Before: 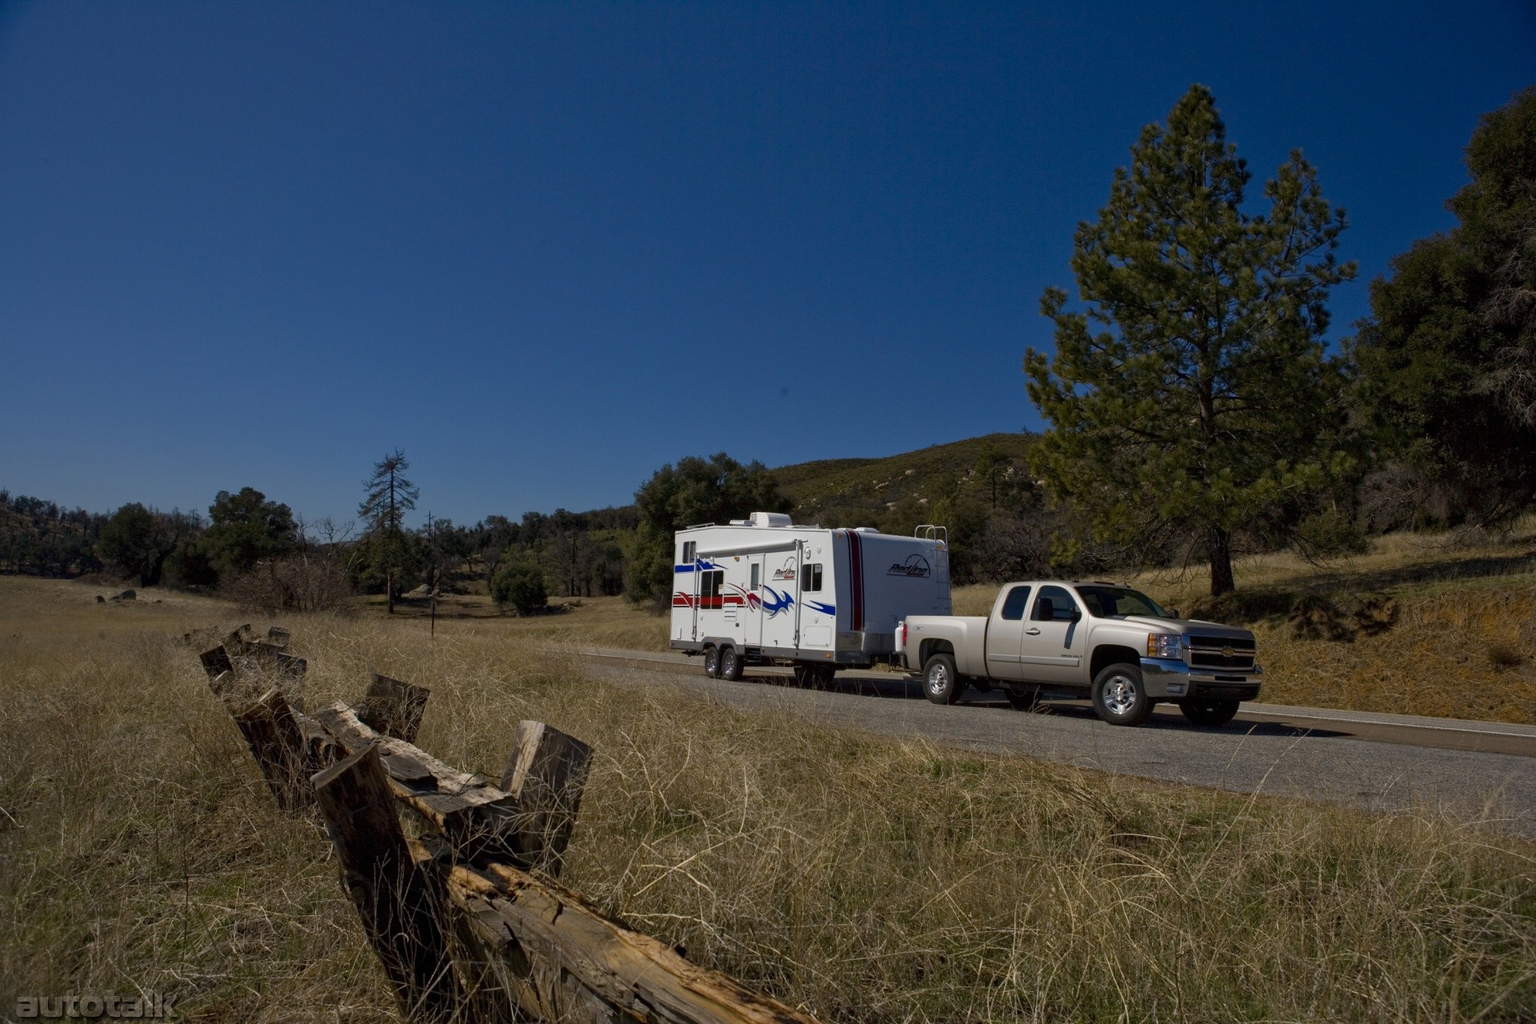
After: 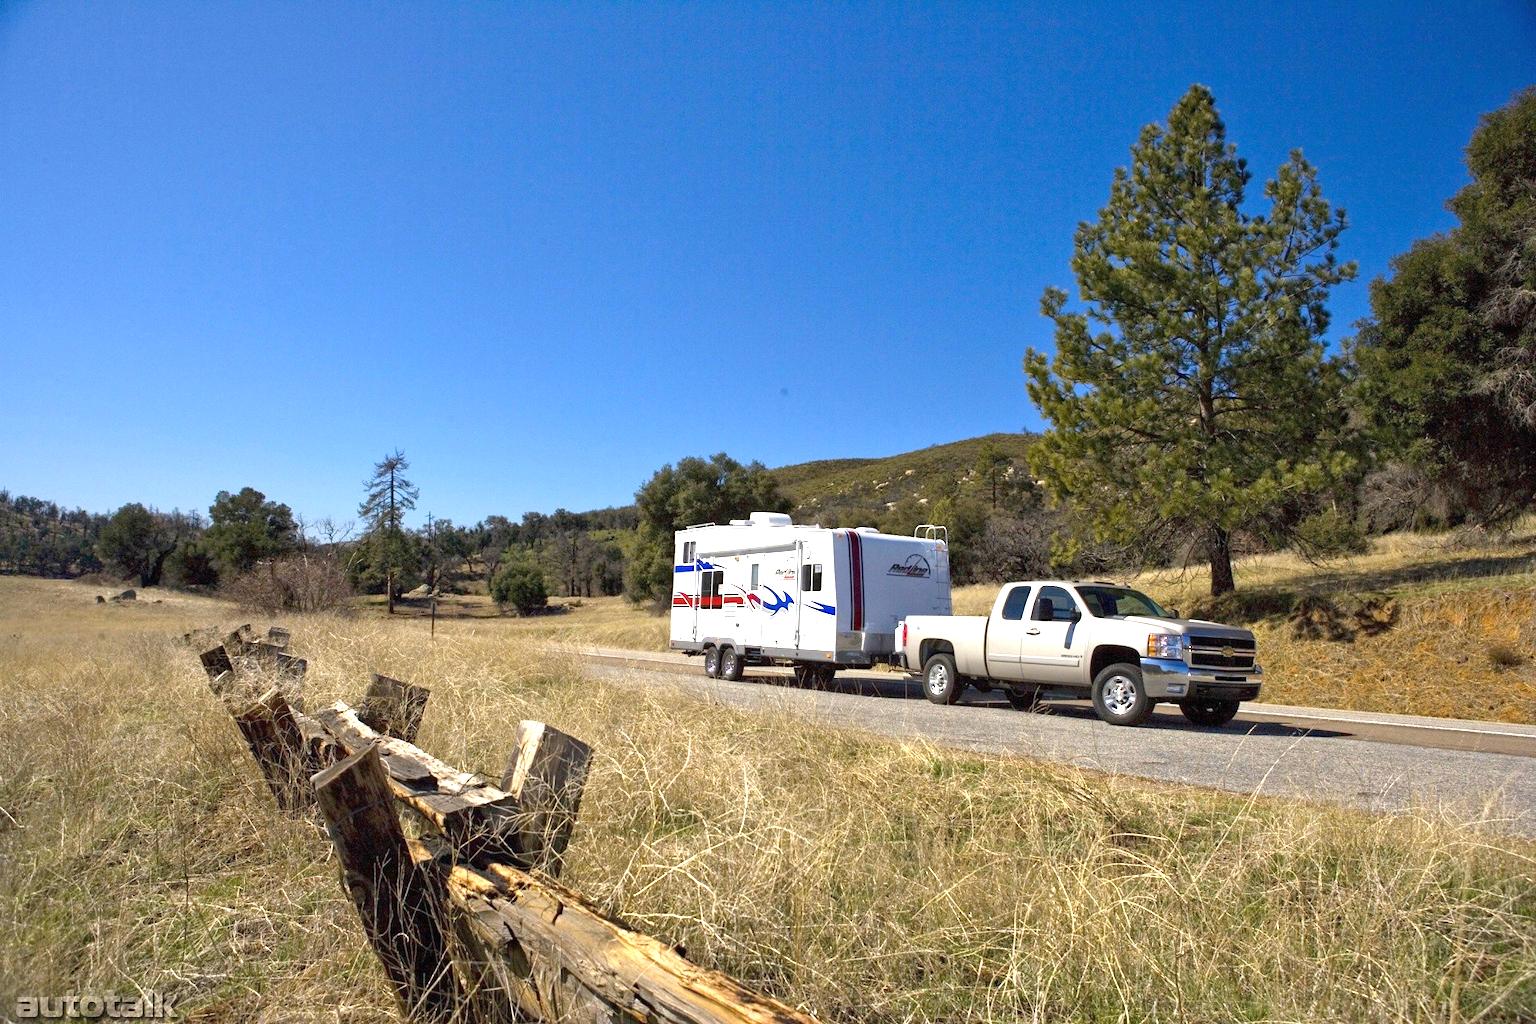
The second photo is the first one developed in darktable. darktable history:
exposure: black level correction 0, exposure 2.159 EV, compensate highlight preservation false
